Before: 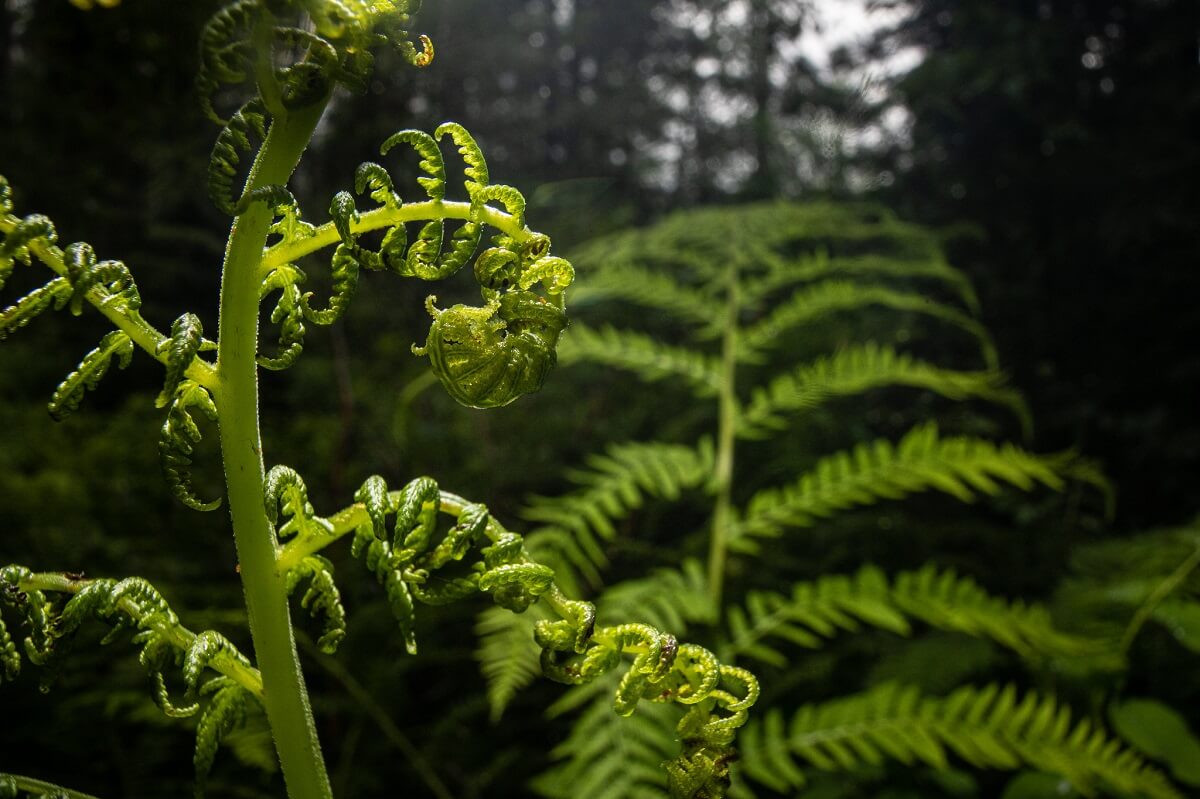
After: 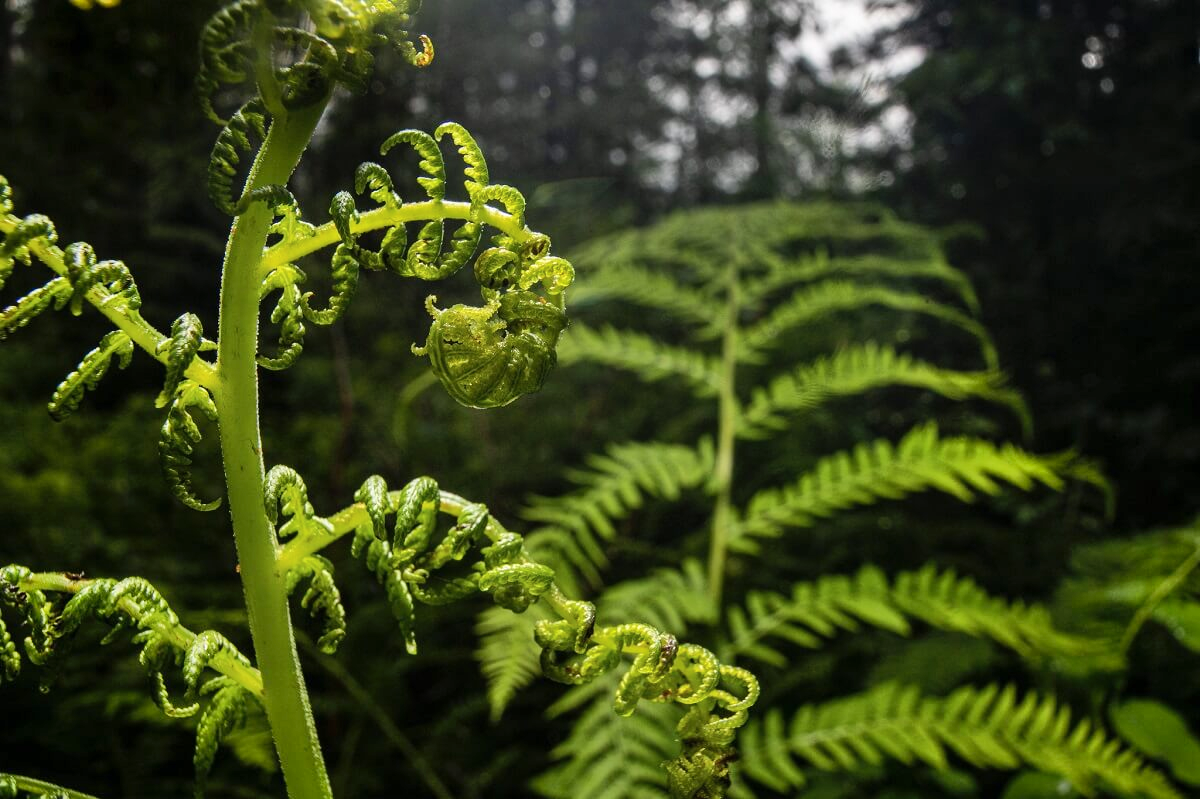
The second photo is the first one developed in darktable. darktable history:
shadows and highlights: soften with gaussian
contrast brightness saturation: contrast 0.048
